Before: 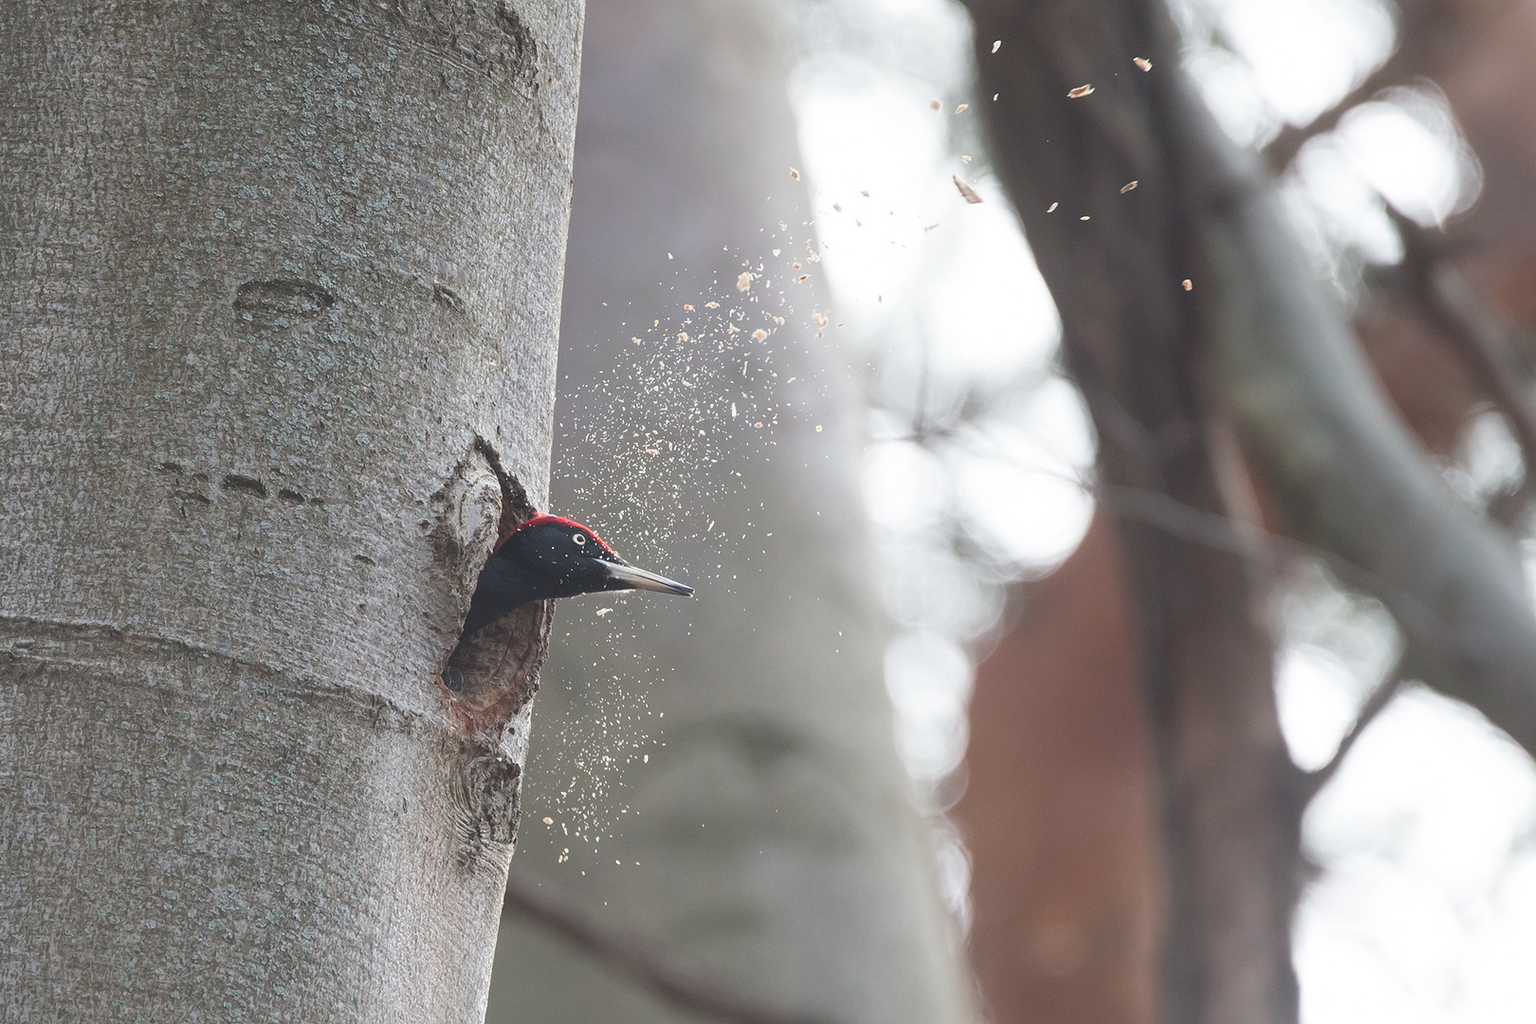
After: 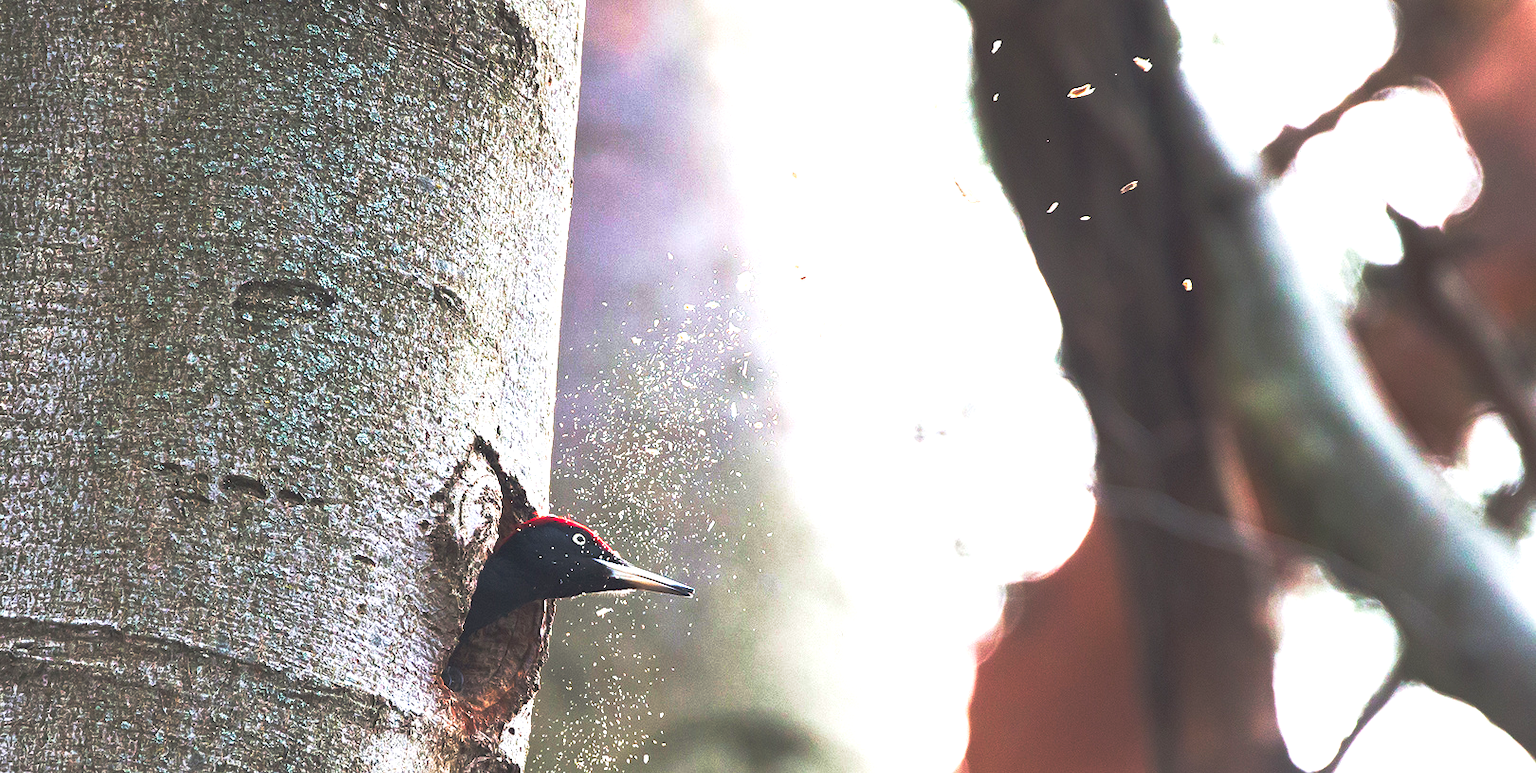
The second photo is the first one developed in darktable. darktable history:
base curve: curves: ch0 [(0, 0) (0.564, 0.291) (0.802, 0.731) (1, 1)], preserve colors none
exposure: black level correction 0, exposure 1.442 EV, compensate highlight preservation false
crop: bottom 24.404%
haze removal: compatibility mode true, adaptive false
velvia: on, module defaults
